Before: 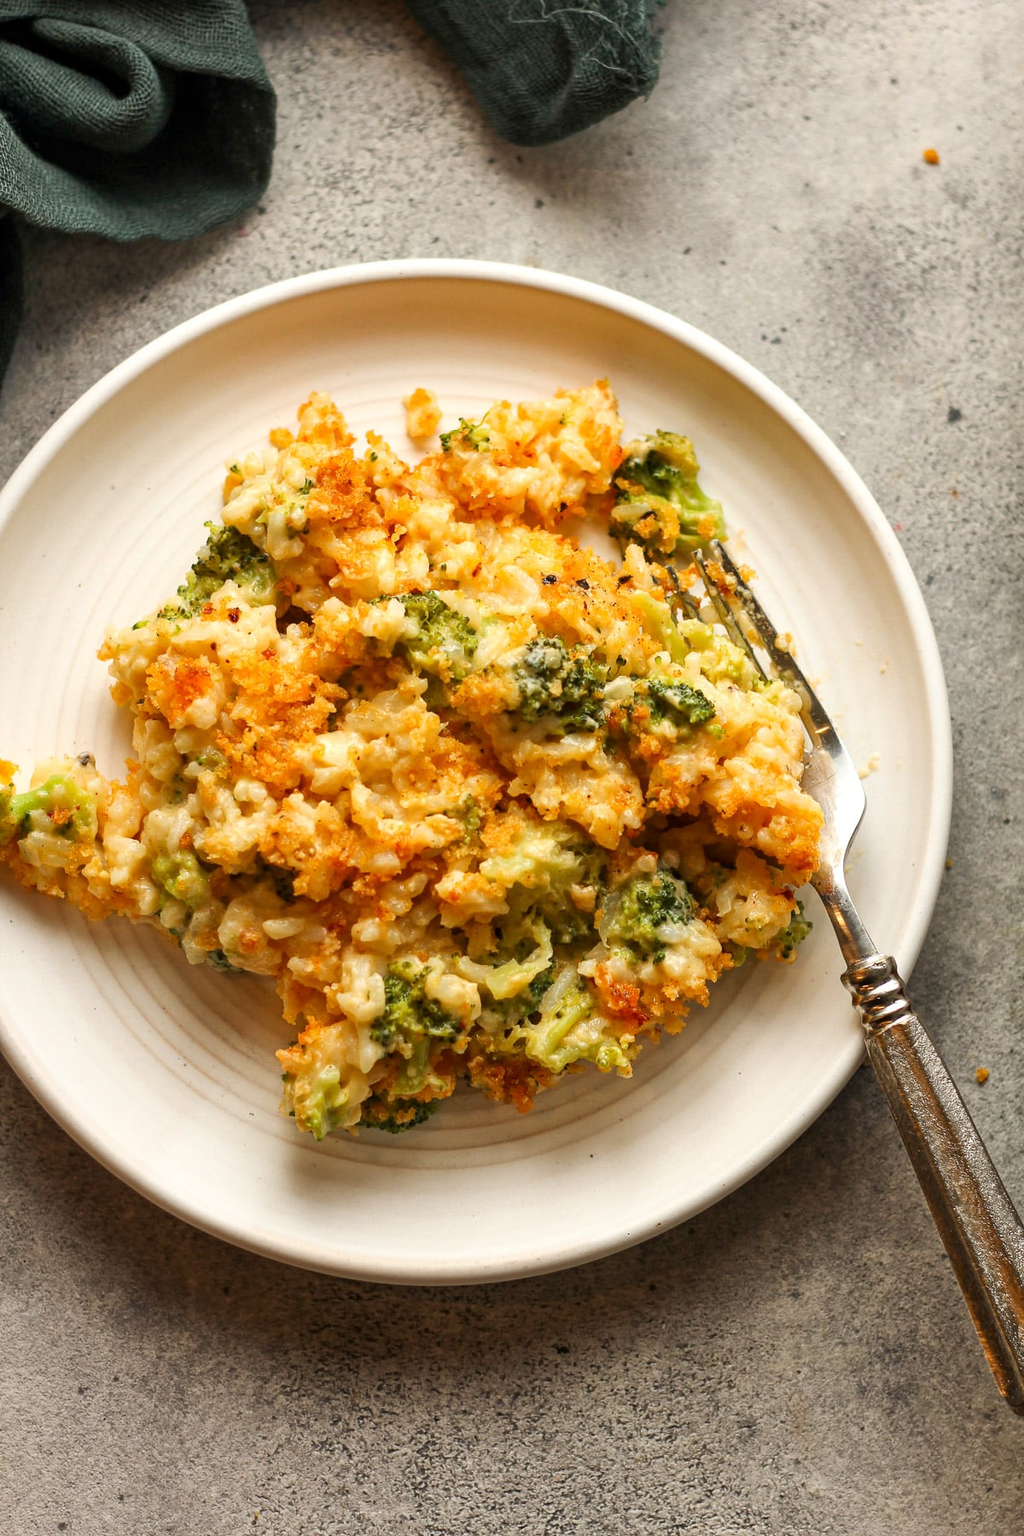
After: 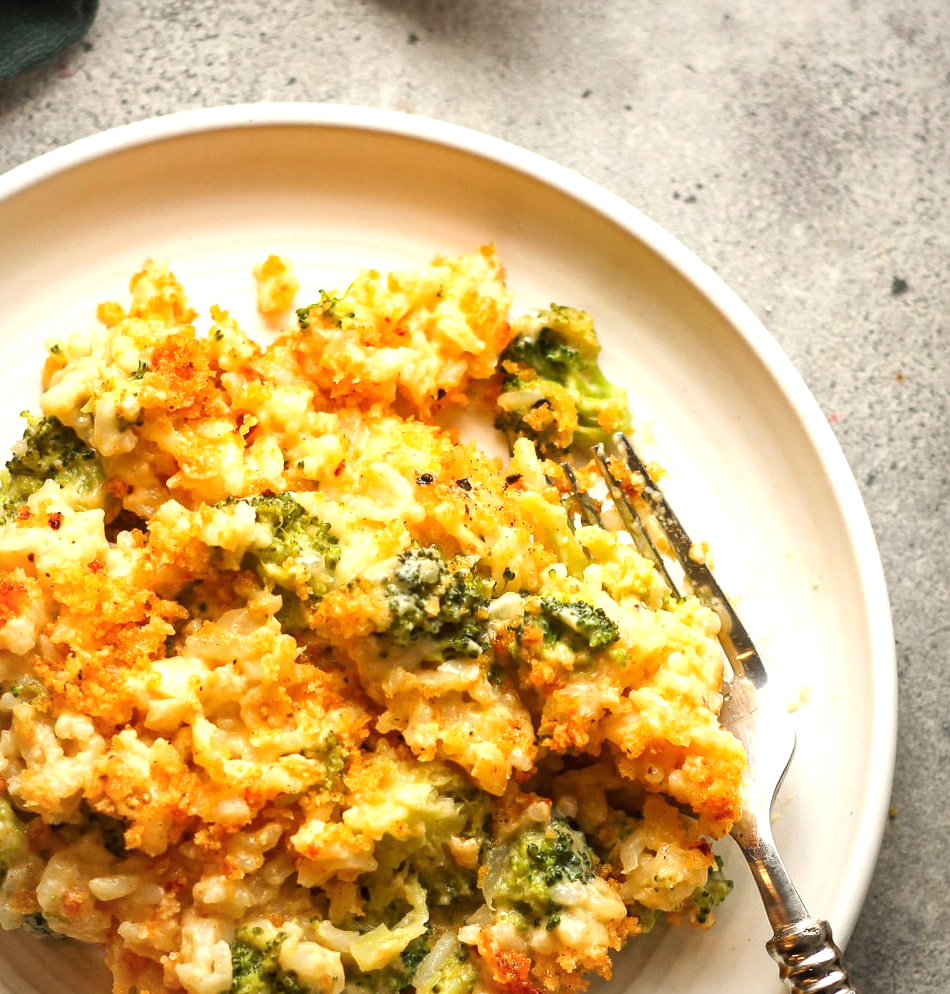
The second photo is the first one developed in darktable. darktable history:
vignetting: fall-off radius 64.15%, brightness -0.307, saturation -0.054
crop: left 18.304%, top 11.117%, right 2.528%, bottom 33.628%
exposure: black level correction 0, exposure 0.499 EV, compensate highlight preservation false
